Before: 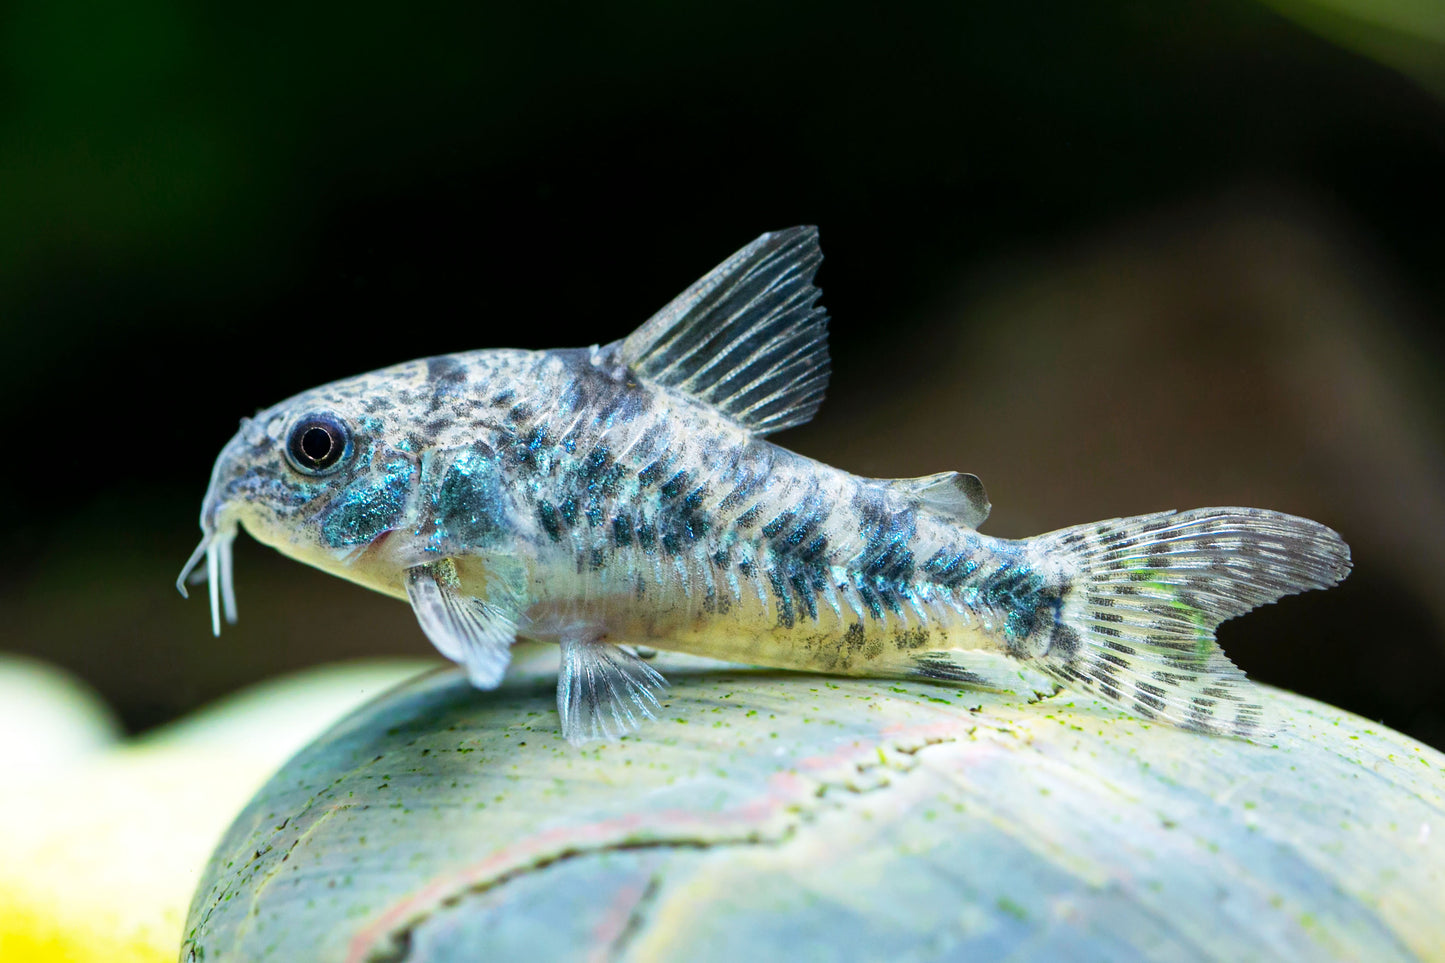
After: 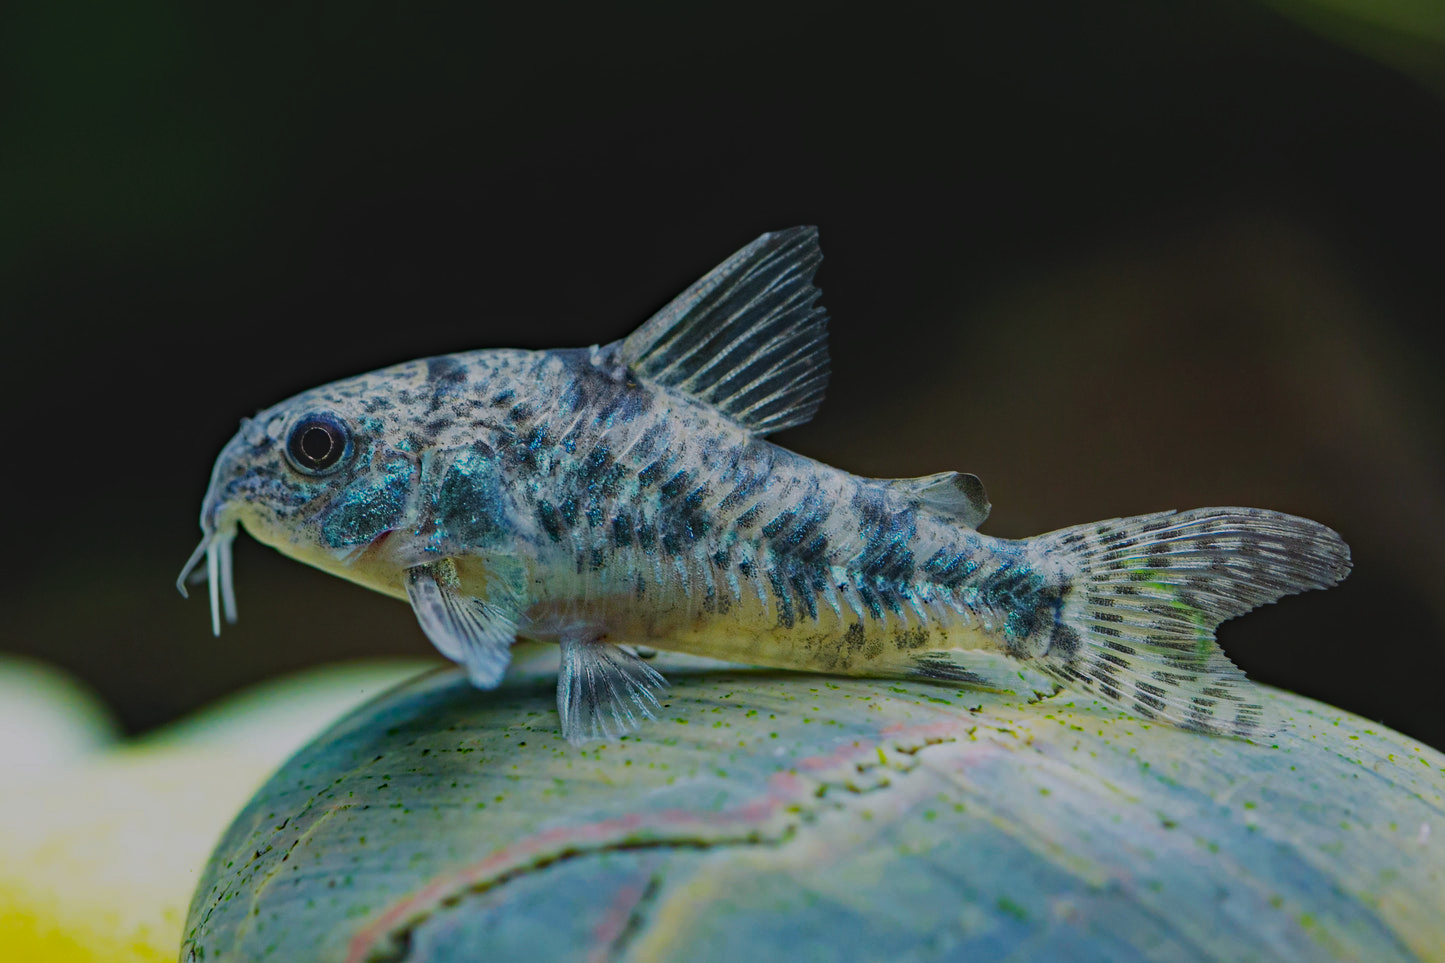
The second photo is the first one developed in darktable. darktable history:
exposure: black level correction -0.017, exposure -1.082 EV, compensate highlight preservation false
haze removal: strength 0.487, distance 0.432, compatibility mode true, adaptive false
tone equalizer: on, module defaults
